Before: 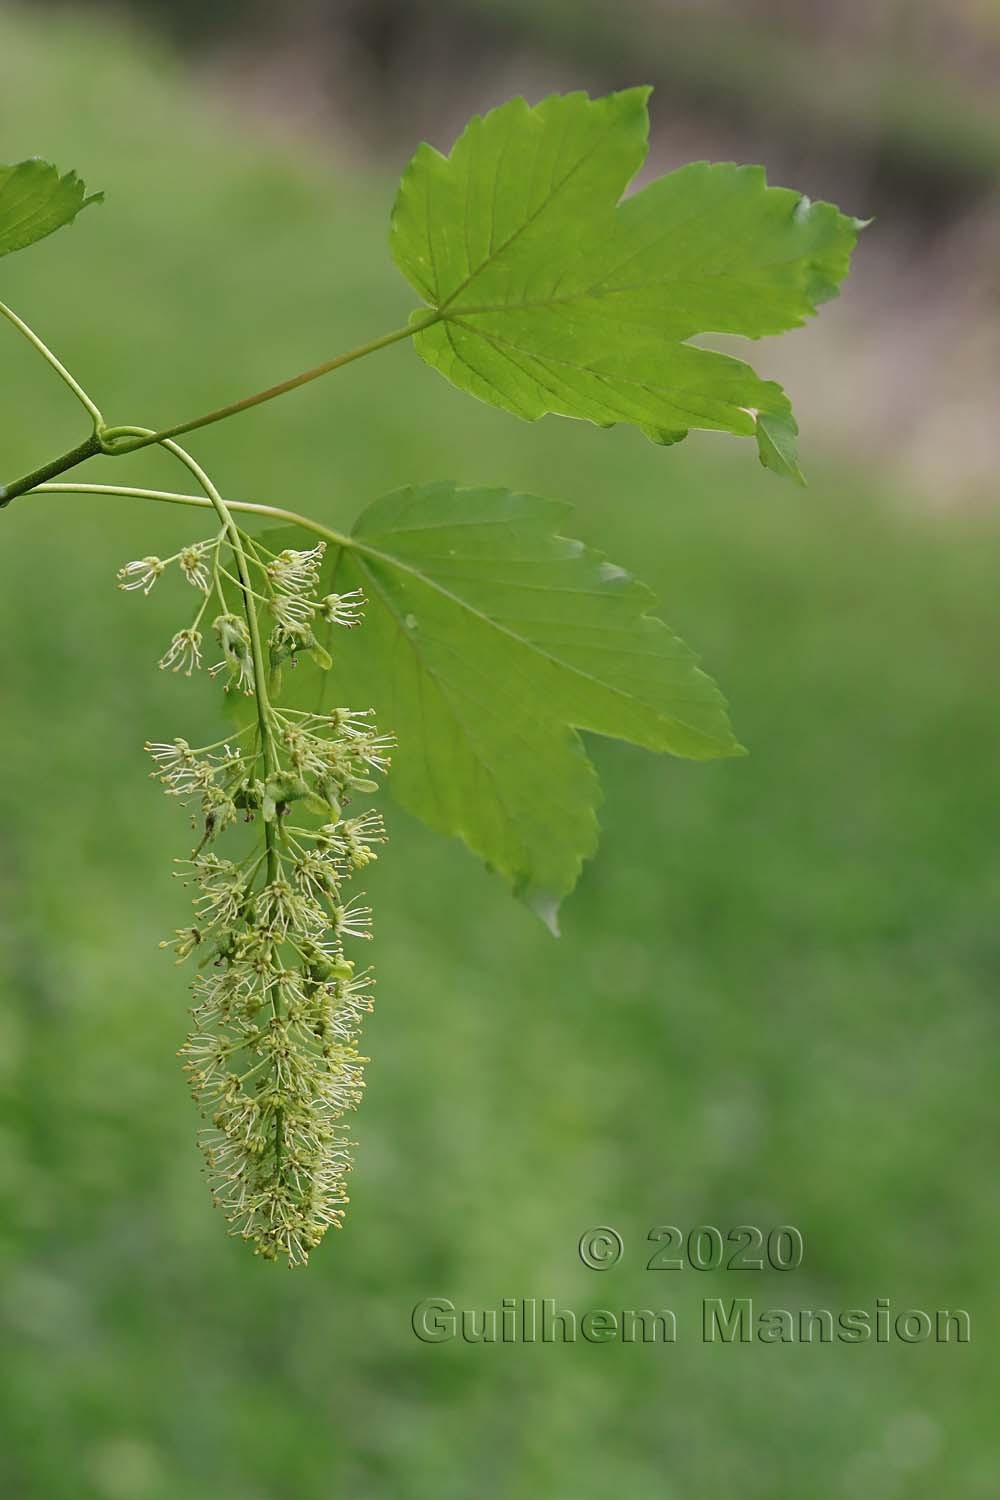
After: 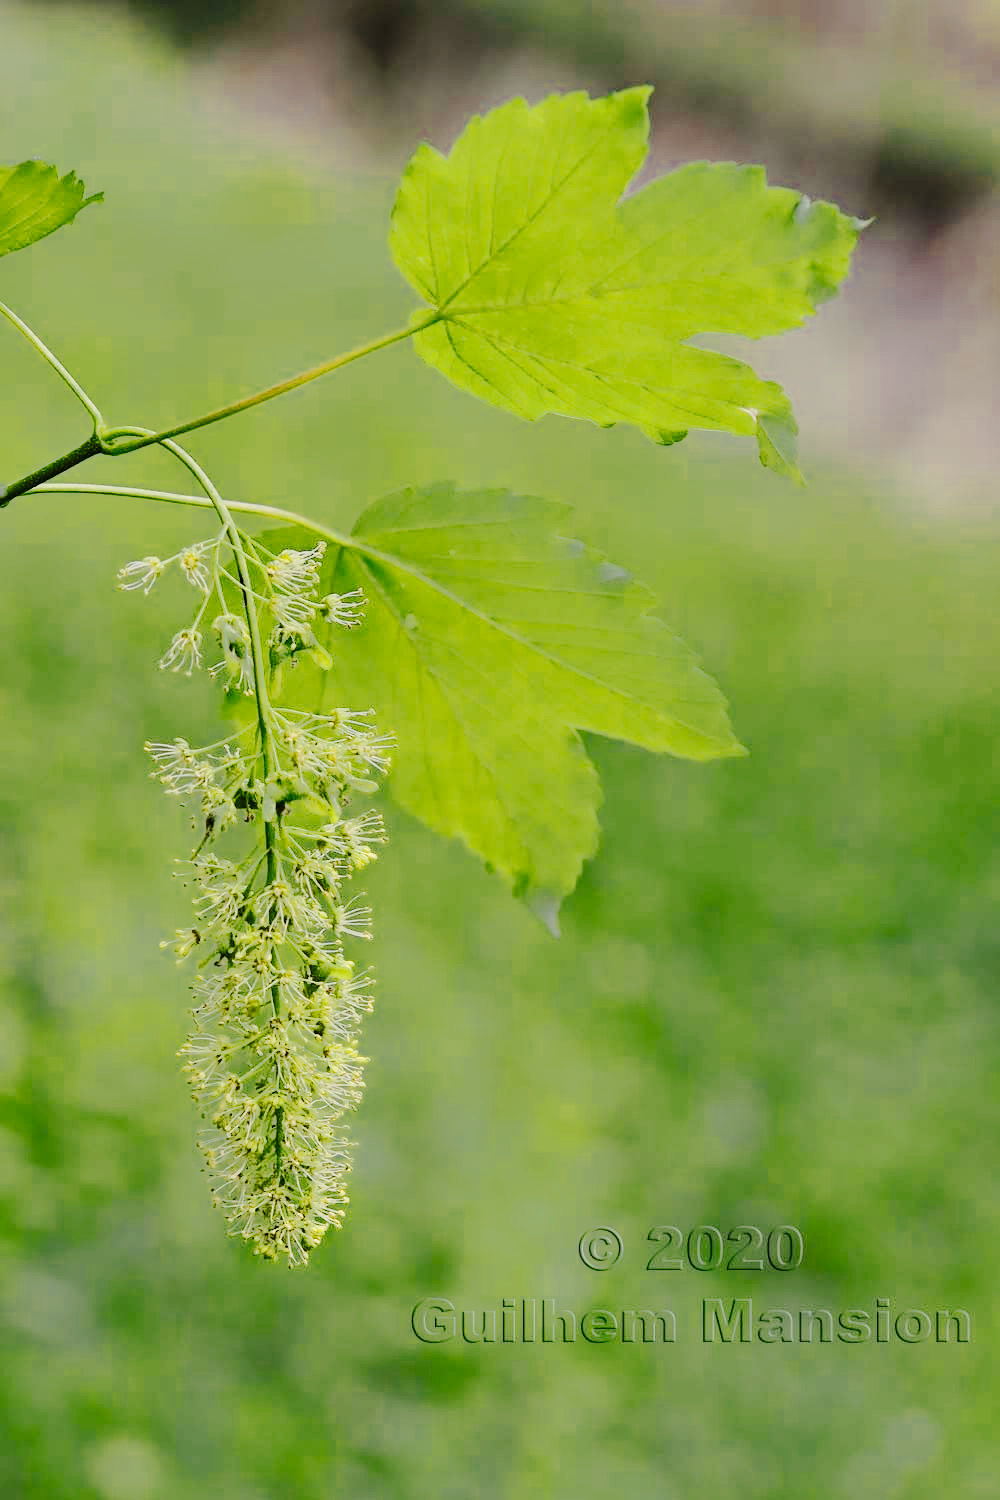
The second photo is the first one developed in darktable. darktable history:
tone curve: curves: ch0 [(0, 0) (0.003, 0.002) (0.011, 0.008) (0.025, 0.016) (0.044, 0.026) (0.069, 0.04) (0.1, 0.061) (0.136, 0.104) (0.177, 0.15) (0.224, 0.22) (0.277, 0.307) (0.335, 0.399) (0.399, 0.492) (0.468, 0.575) (0.543, 0.638) (0.623, 0.701) (0.709, 0.778) (0.801, 0.85) (0.898, 0.934) (1, 1)], preserve colors none
shadows and highlights: shadows -88.03, highlights -35.45, shadows color adjustment 99.15%, highlights color adjustment 0%, soften with gaussian
color zones: curves: ch0 [(0.004, 0.305) (0.261, 0.623) (0.389, 0.399) (0.708, 0.571) (0.947, 0.34)]; ch1 [(0.025, 0.645) (0.229, 0.584) (0.326, 0.551) (0.484, 0.262) (0.757, 0.643)]
filmic rgb: black relative exposure -7.65 EV, white relative exposure 4.56 EV, hardness 3.61
